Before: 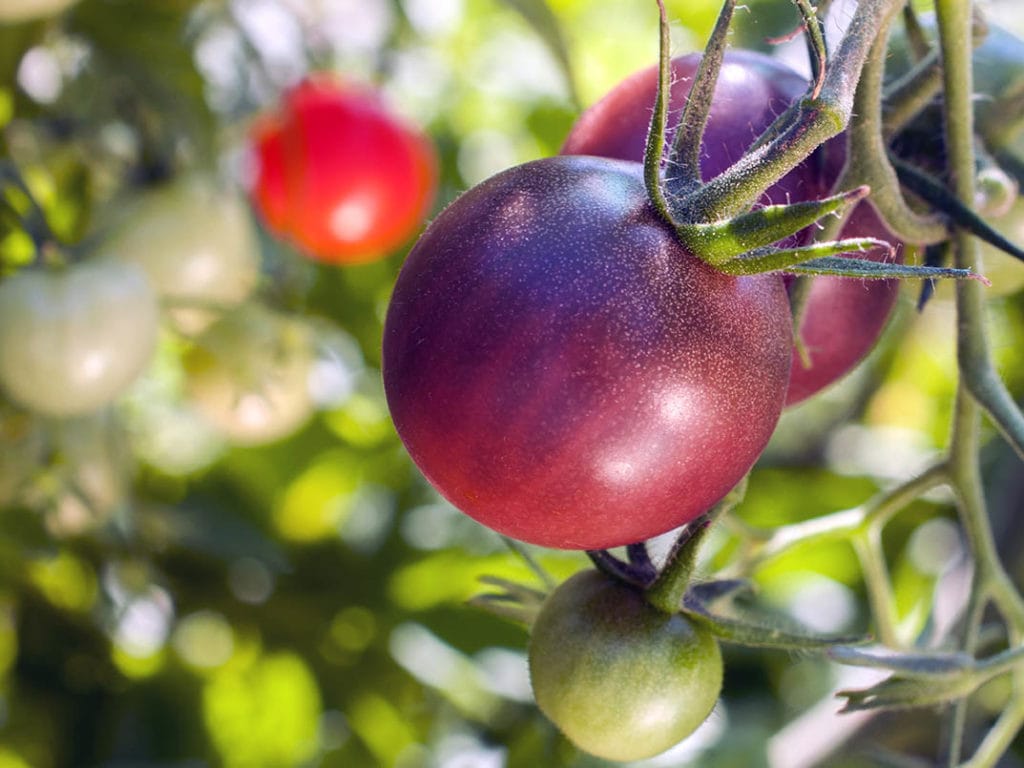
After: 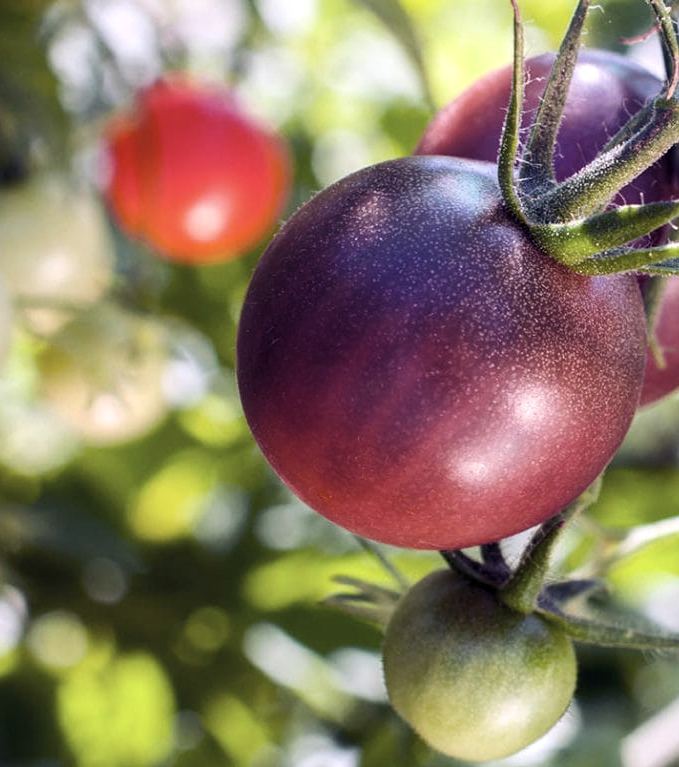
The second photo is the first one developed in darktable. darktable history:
crop and rotate: left 14.33%, right 19.316%
contrast brightness saturation: contrast 0.111, saturation -0.177
levels: white 99.98%, levels [0.026, 0.507, 0.987]
exposure: compensate exposure bias true, compensate highlight preservation false
